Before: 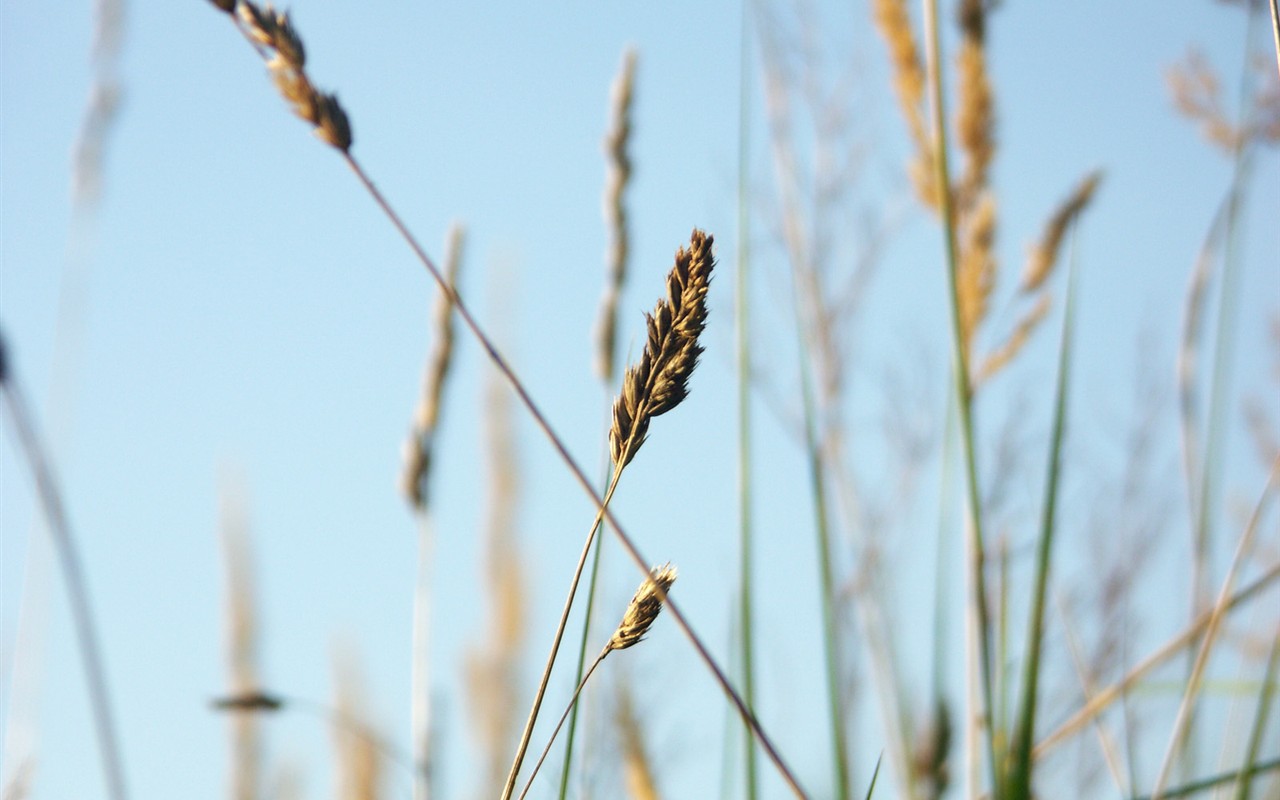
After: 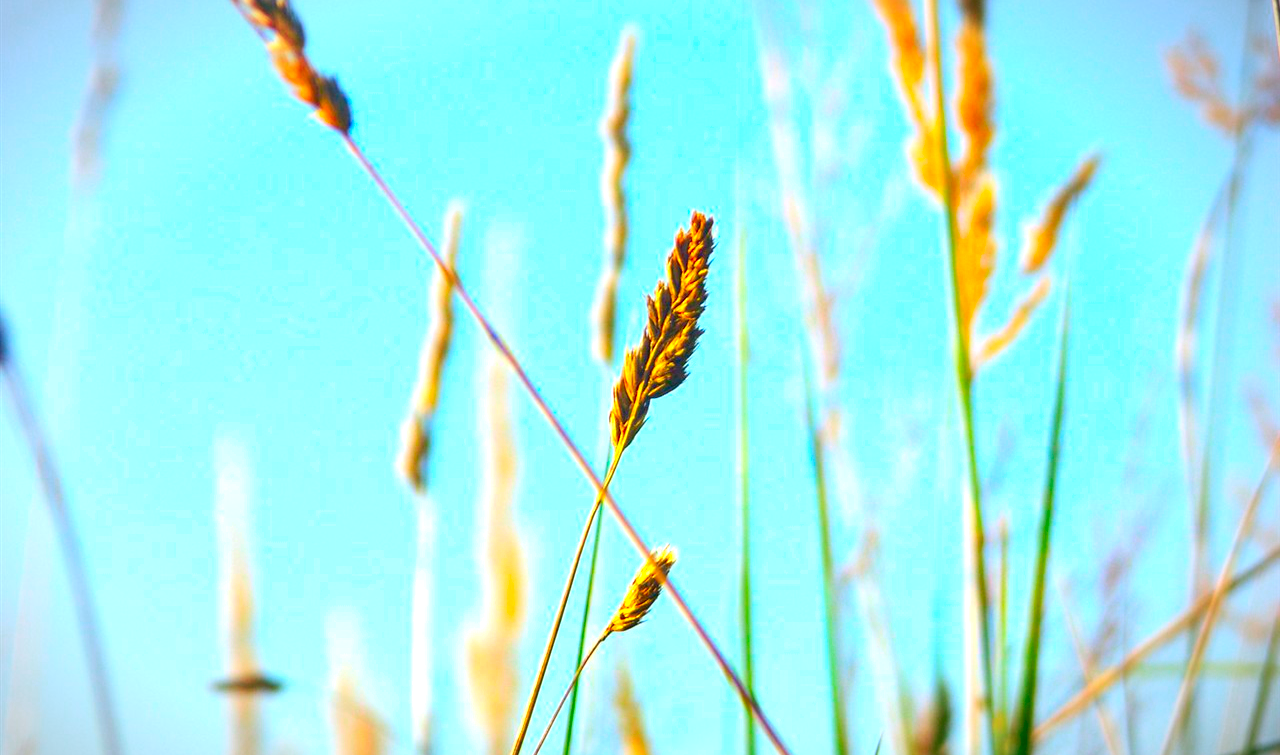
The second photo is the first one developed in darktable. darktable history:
vignetting: fall-off start 78.43%, width/height ratio 1.329
contrast equalizer: y [[0.528 ×6], [0.514 ×6], [0.362 ×6], [0 ×6], [0 ×6]]
contrast brightness saturation: contrast -0.163, brightness 0.05, saturation -0.138
exposure: black level correction 0, exposure 1.001 EV, compensate exposure bias true, compensate highlight preservation false
color correction: highlights b* -0.051, saturation 2.94
crop and rotate: top 2.368%, bottom 3.255%
